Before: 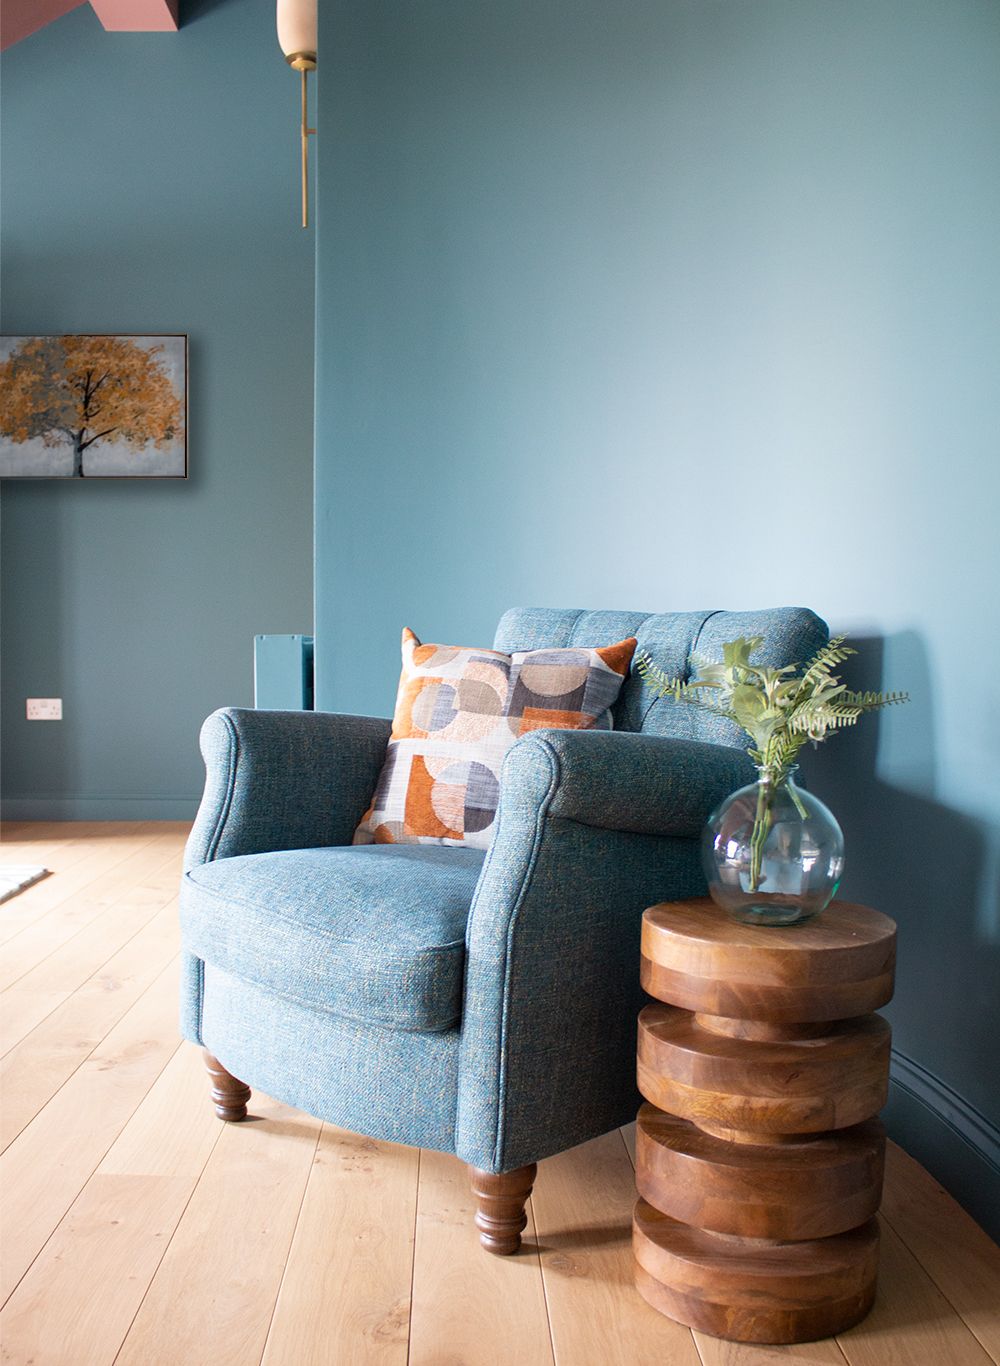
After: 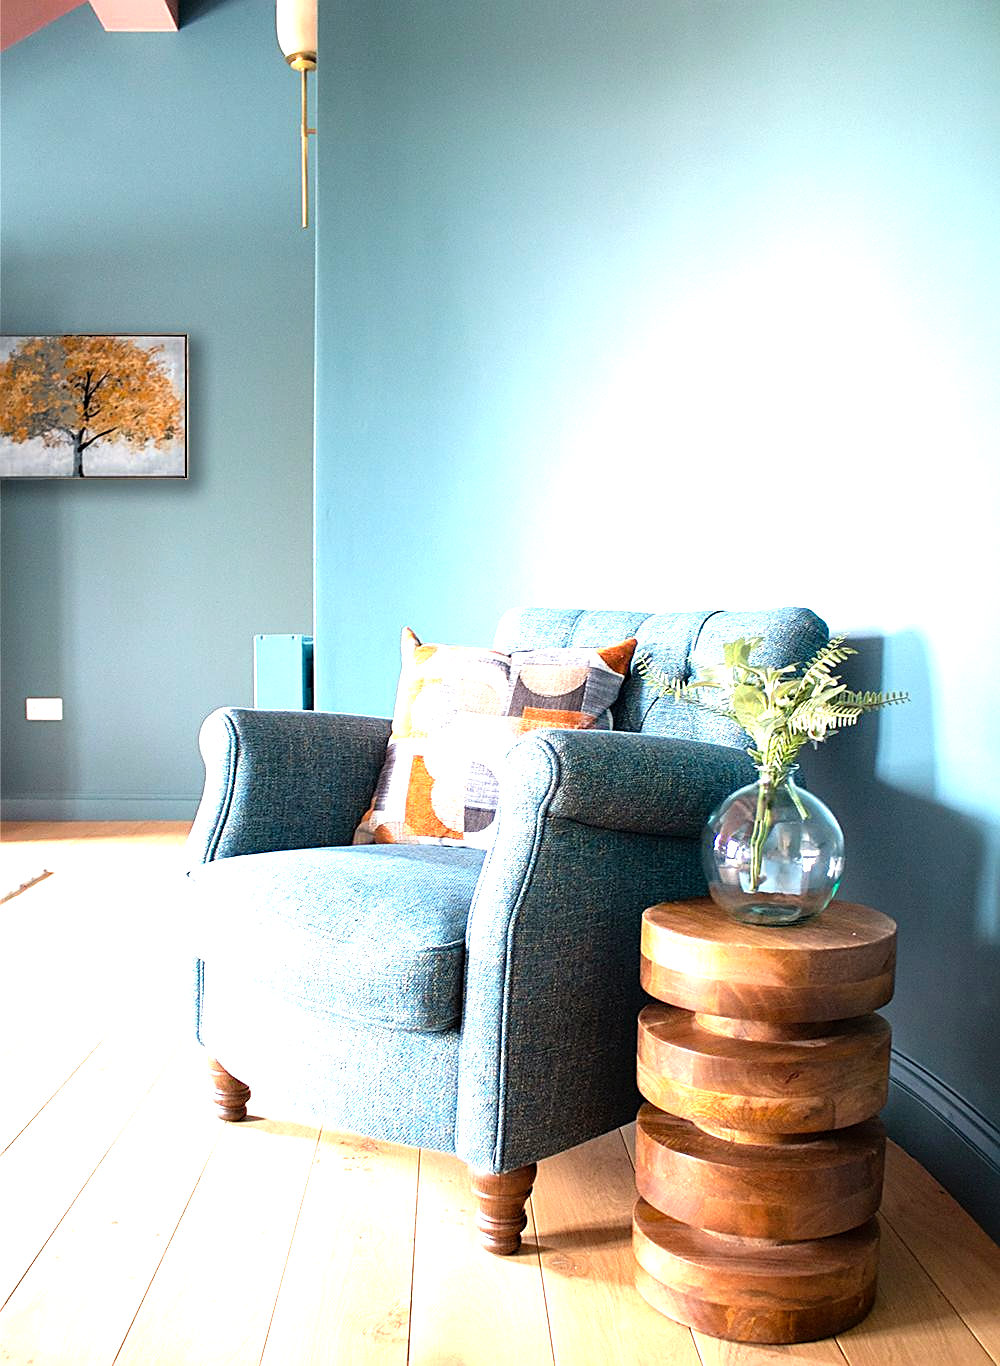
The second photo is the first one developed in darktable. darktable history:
sharpen: amount 0.566
color correction: highlights a* 0.899, highlights b* 2.79, saturation 1.07
tone equalizer: -8 EV -0.402 EV, -7 EV -0.356 EV, -6 EV -0.368 EV, -5 EV -0.188 EV, -3 EV 0.249 EV, -2 EV 0.362 EV, -1 EV 0.4 EV, +0 EV 0.433 EV
levels: levels [0, 0.394, 0.787]
